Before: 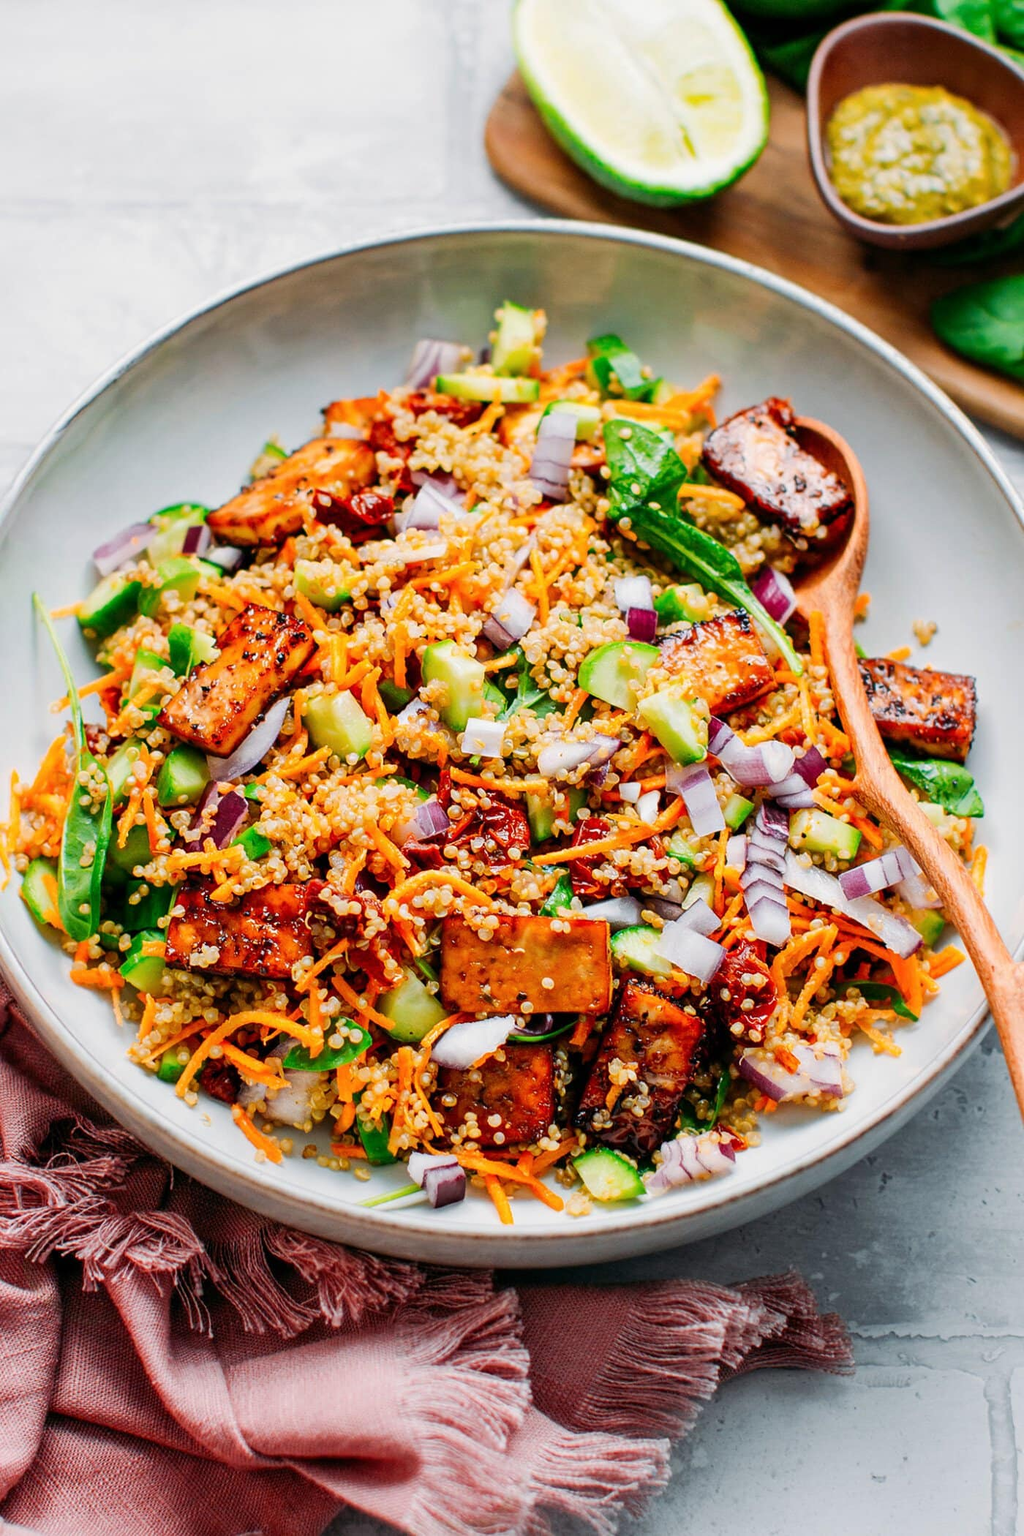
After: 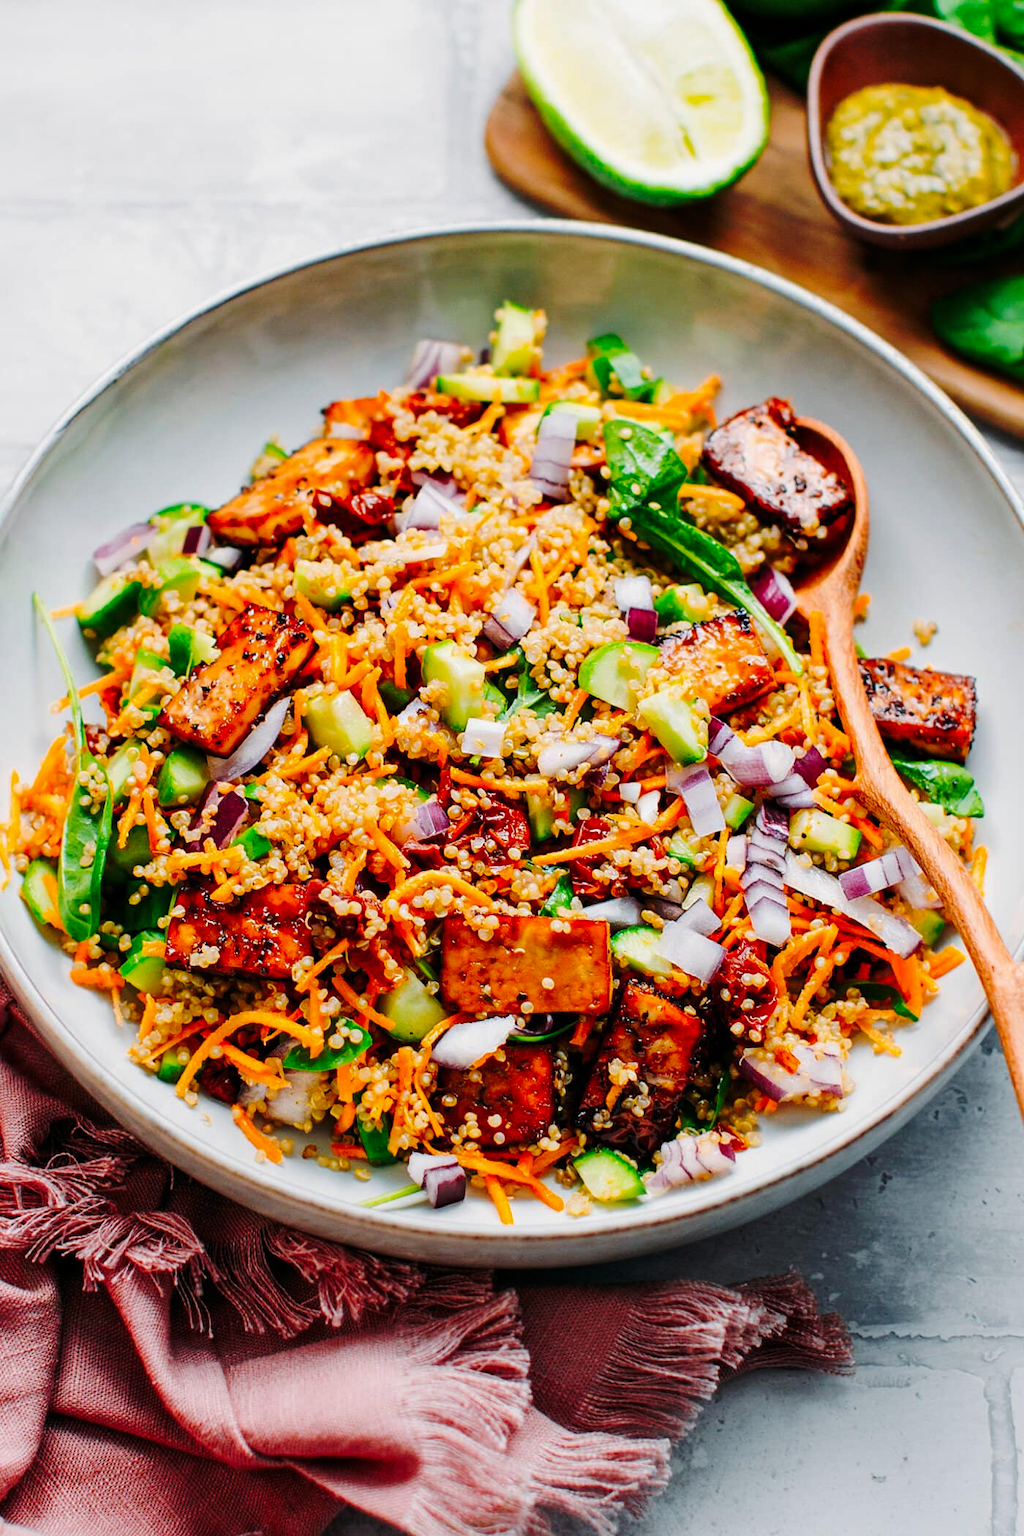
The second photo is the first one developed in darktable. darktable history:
base curve: curves: ch0 [(0, 0) (0.073, 0.04) (0.157, 0.139) (0.492, 0.492) (0.758, 0.758) (1, 1)], preserve colors none
